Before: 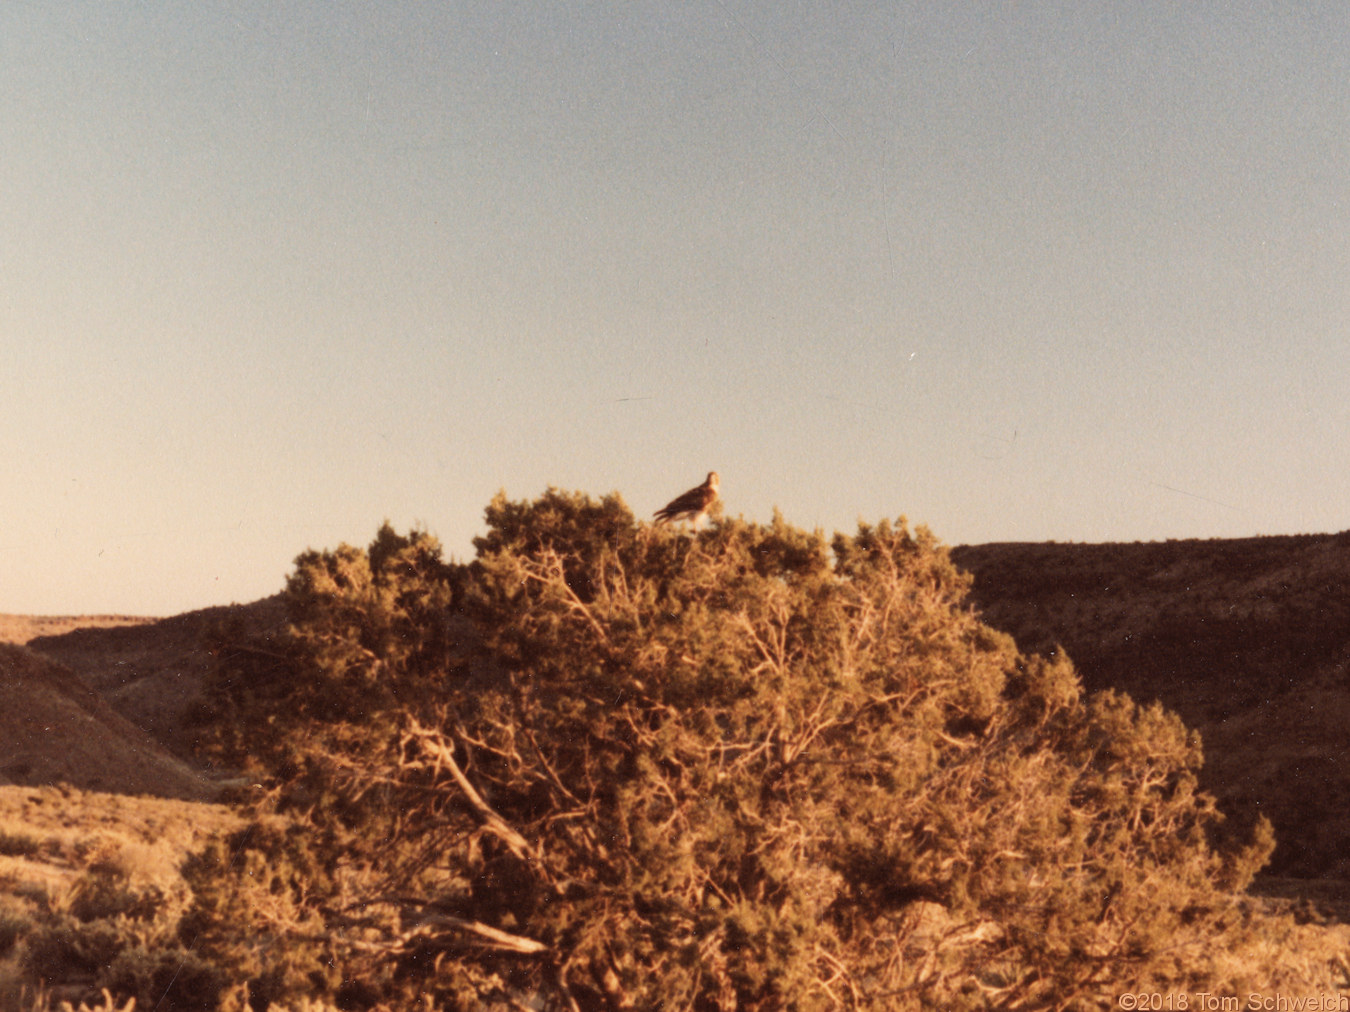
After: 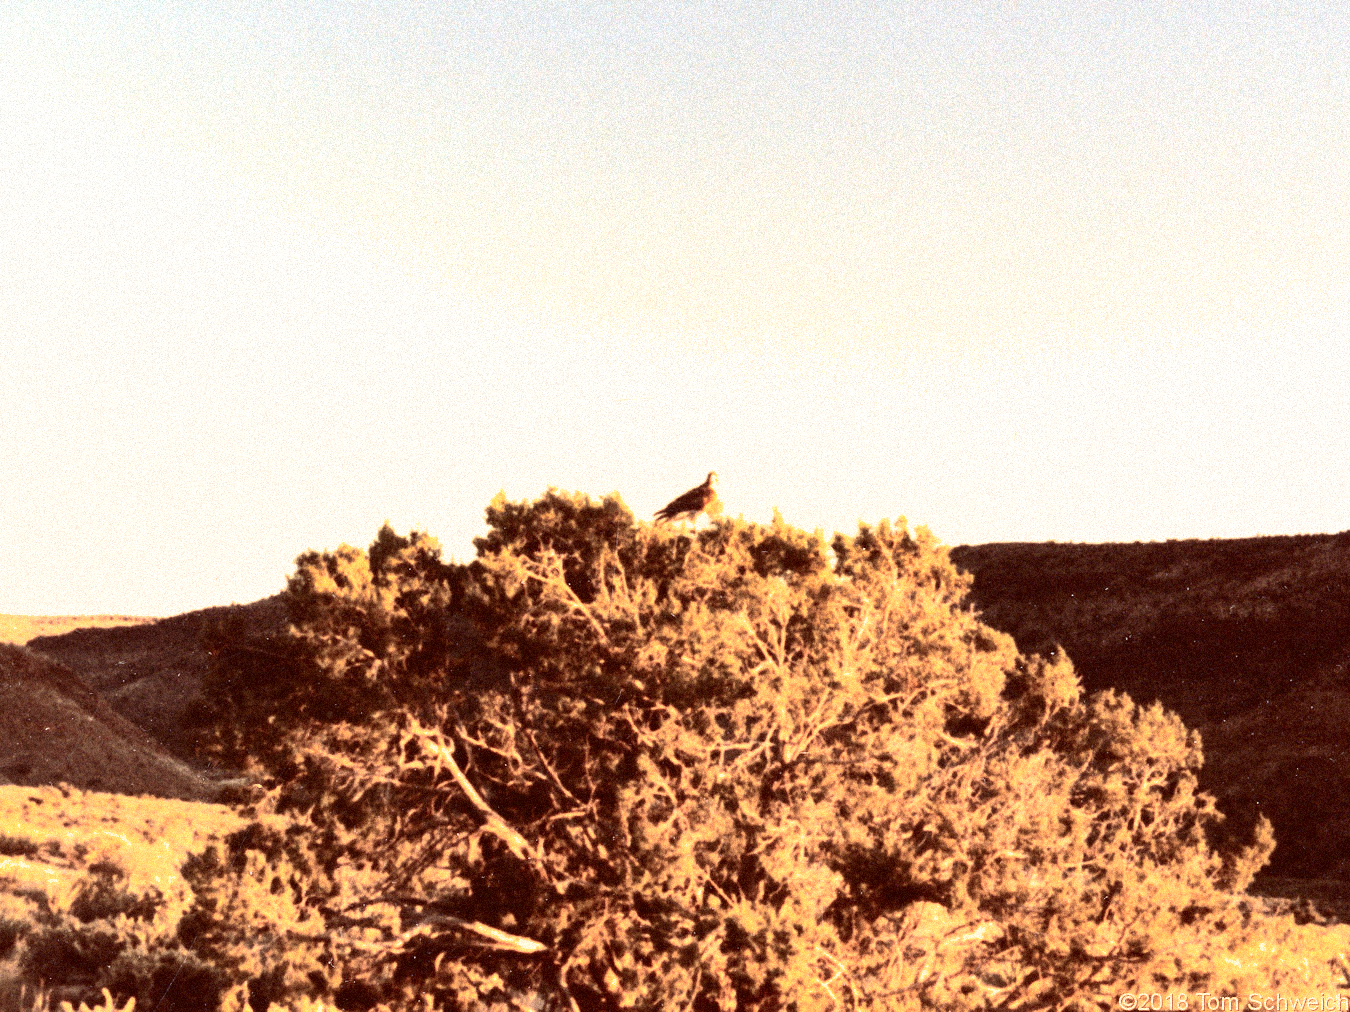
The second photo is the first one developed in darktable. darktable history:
exposure: black level correction 0, exposure 1 EV, compensate exposure bias true, compensate highlight preservation false
shadows and highlights: on, module defaults
grain: strength 35%, mid-tones bias 0%
contrast brightness saturation: contrast 0.5, saturation -0.1
